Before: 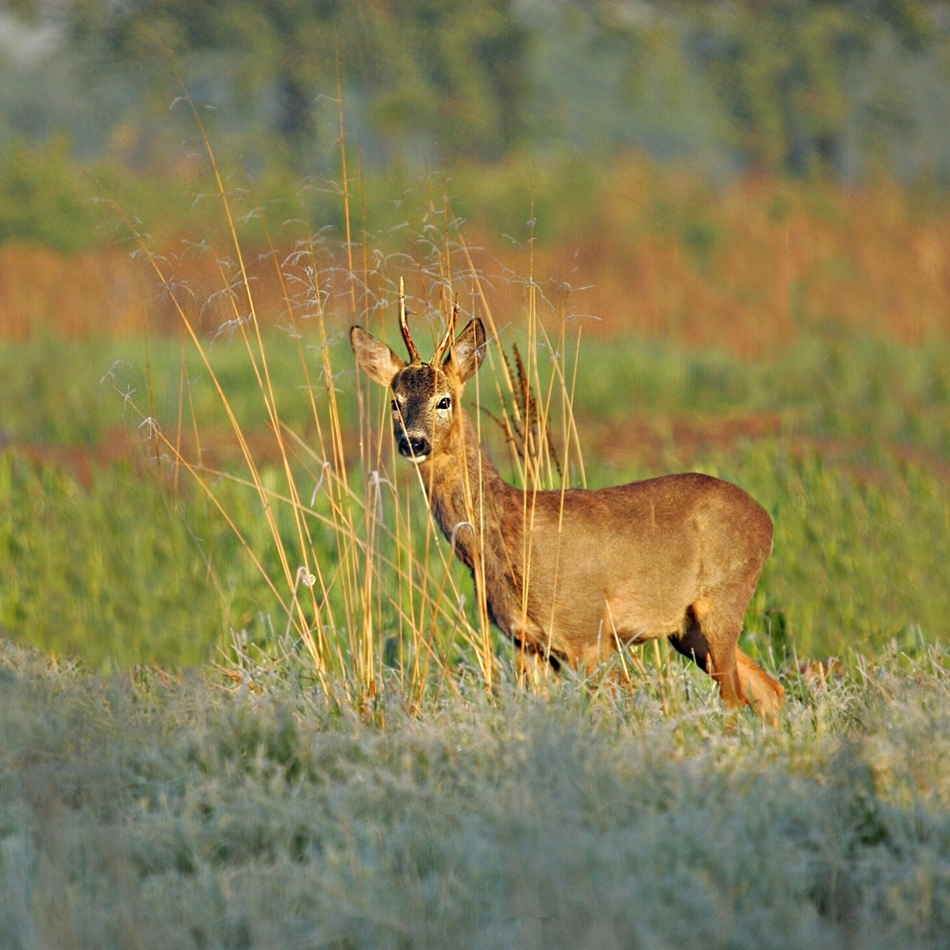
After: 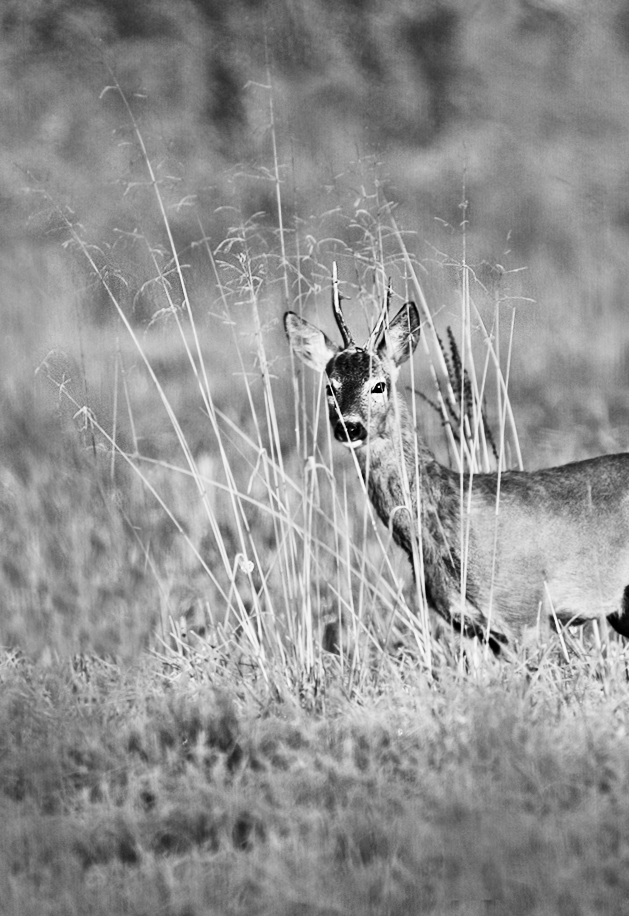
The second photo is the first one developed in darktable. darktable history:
monochrome: on, module defaults
contrast brightness saturation: contrast 0.4, brightness 0.05, saturation 0.25
crop and rotate: left 6.617%, right 26.717%
rotate and perspective: rotation -1°, crop left 0.011, crop right 0.989, crop top 0.025, crop bottom 0.975
